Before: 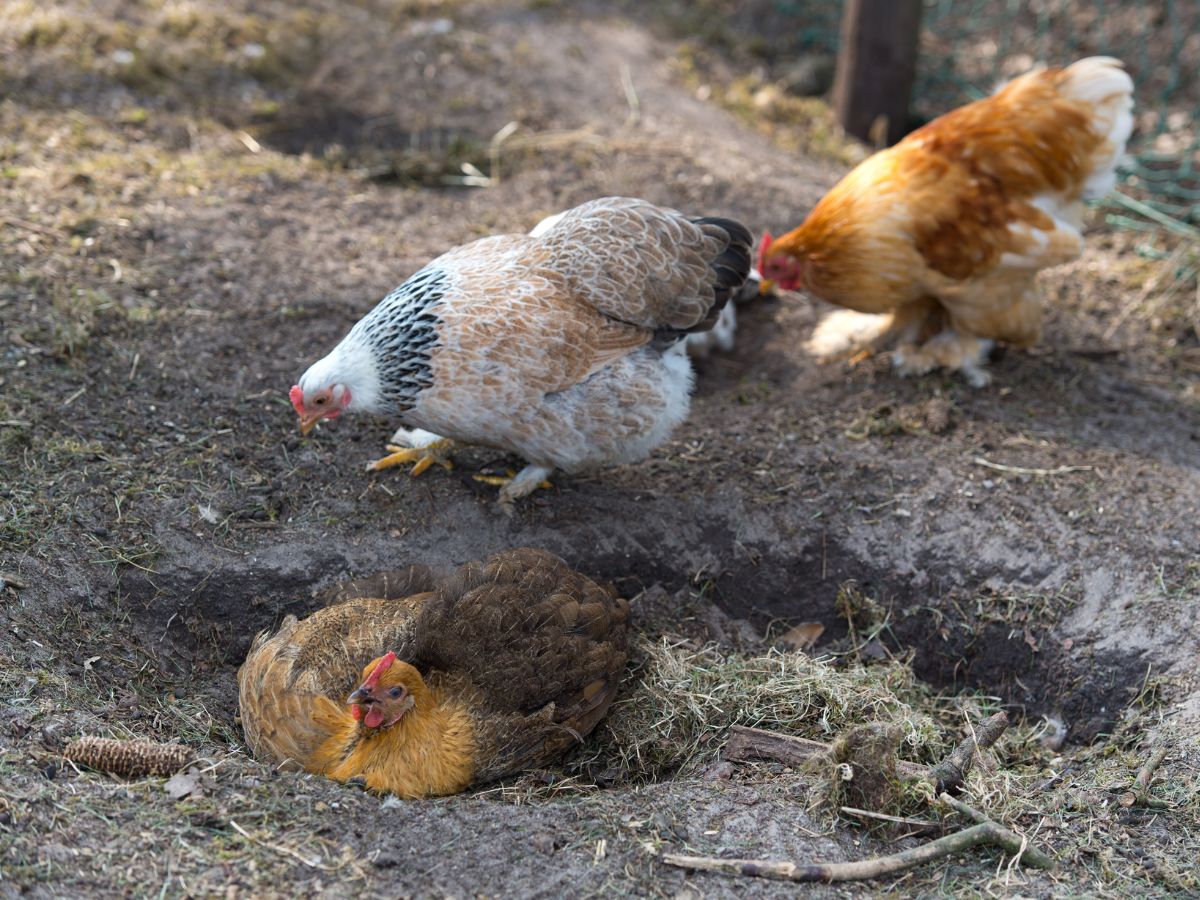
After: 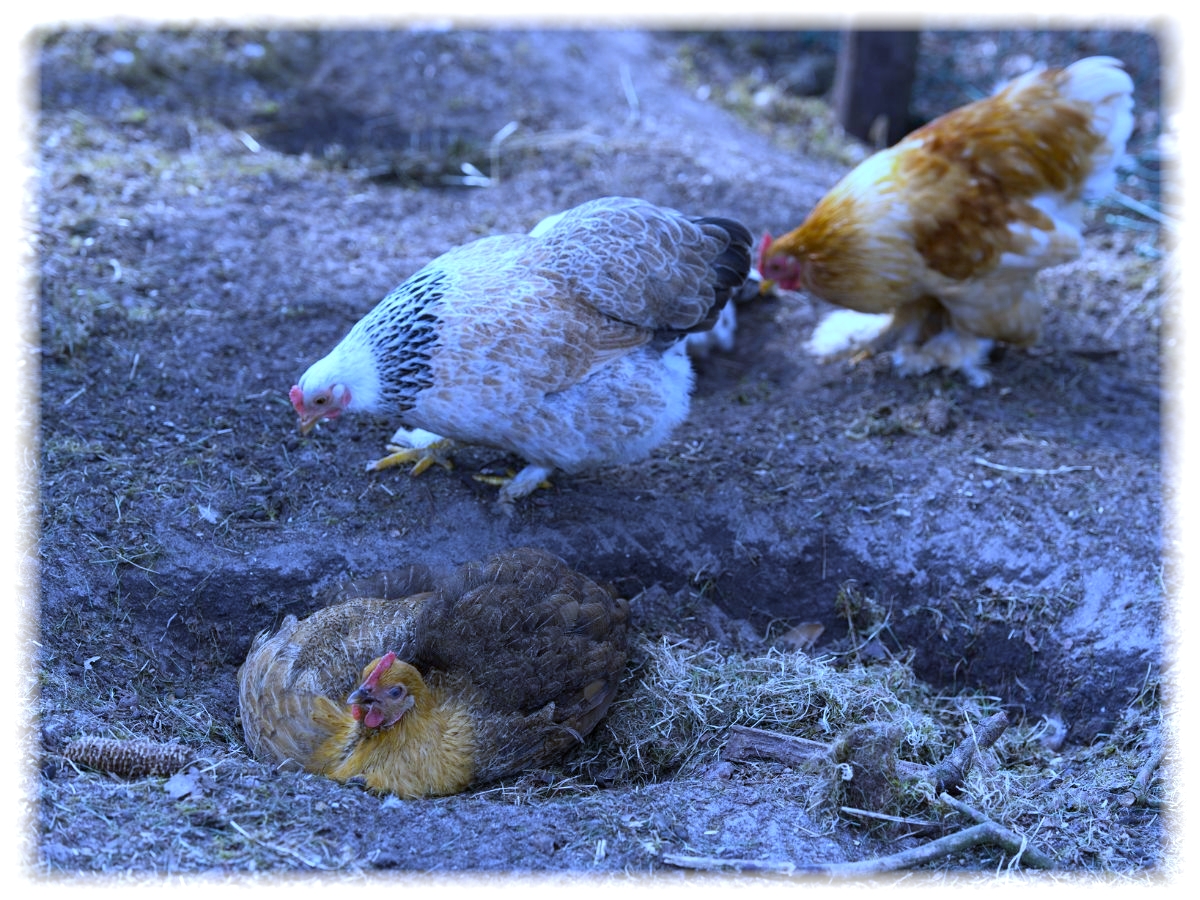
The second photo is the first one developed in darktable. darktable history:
vignetting: fall-off start 93%, fall-off radius 5%, brightness 1, saturation -0.49, automatic ratio true, width/height ratio 1.332, shape 0.04, unbound false
white balance: red 0.766, blue 1.537
